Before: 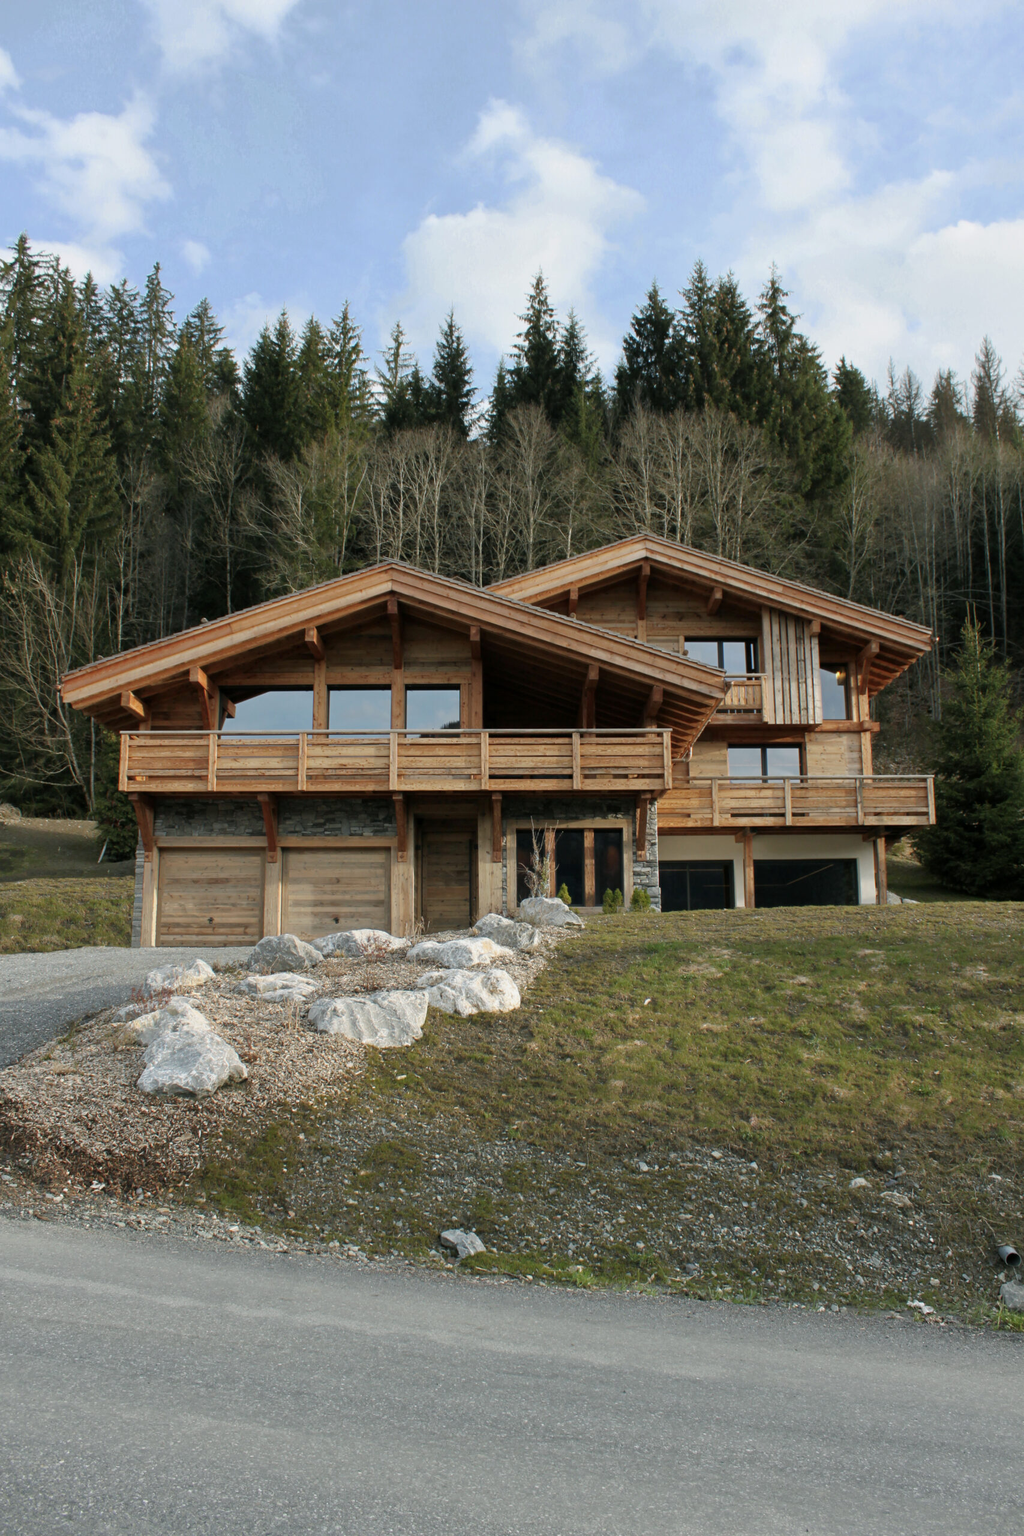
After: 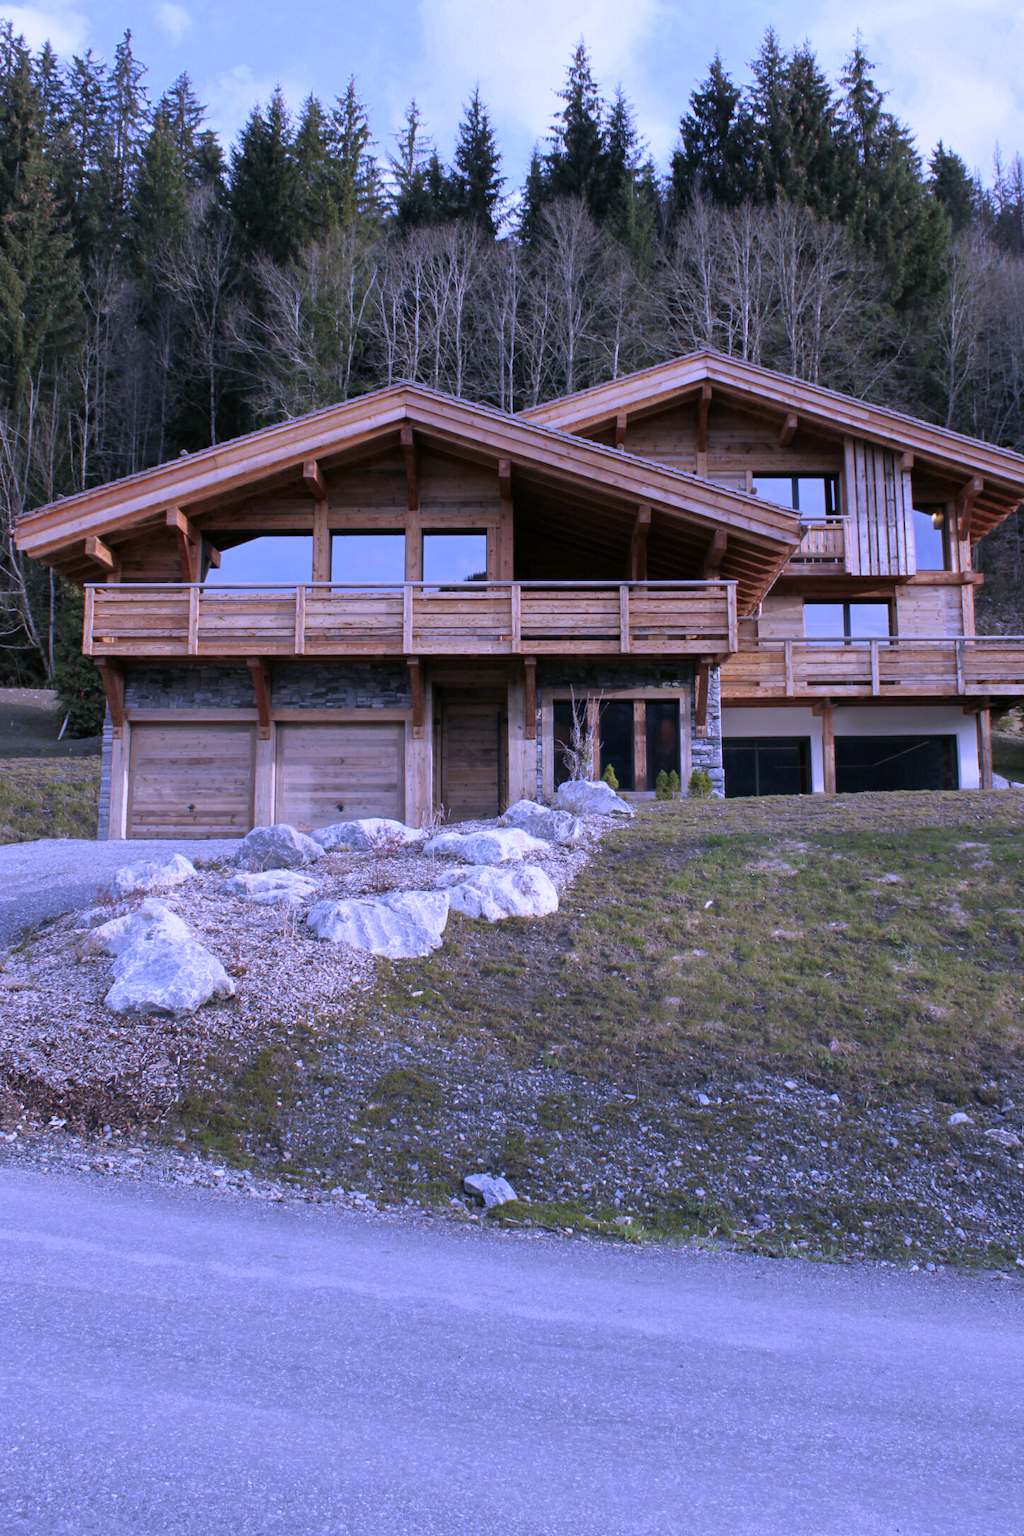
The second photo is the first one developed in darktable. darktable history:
white balance: red 0.98, blue 1.61
crop and rotate: left 4.842%, top 15.51%, right 10.668%
